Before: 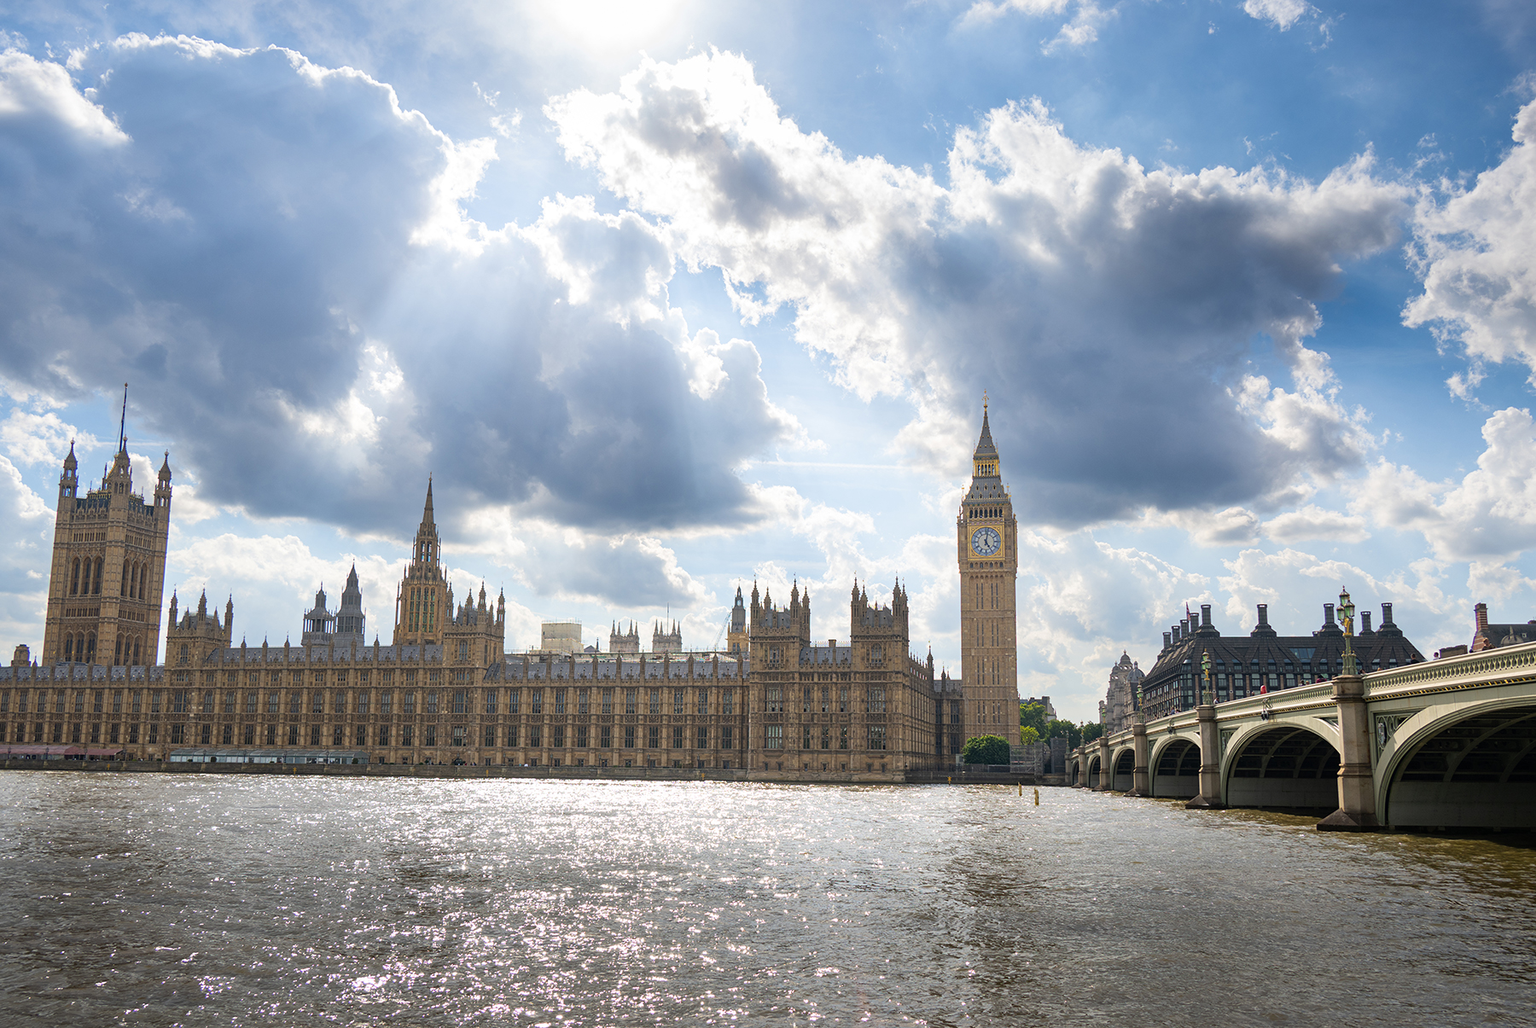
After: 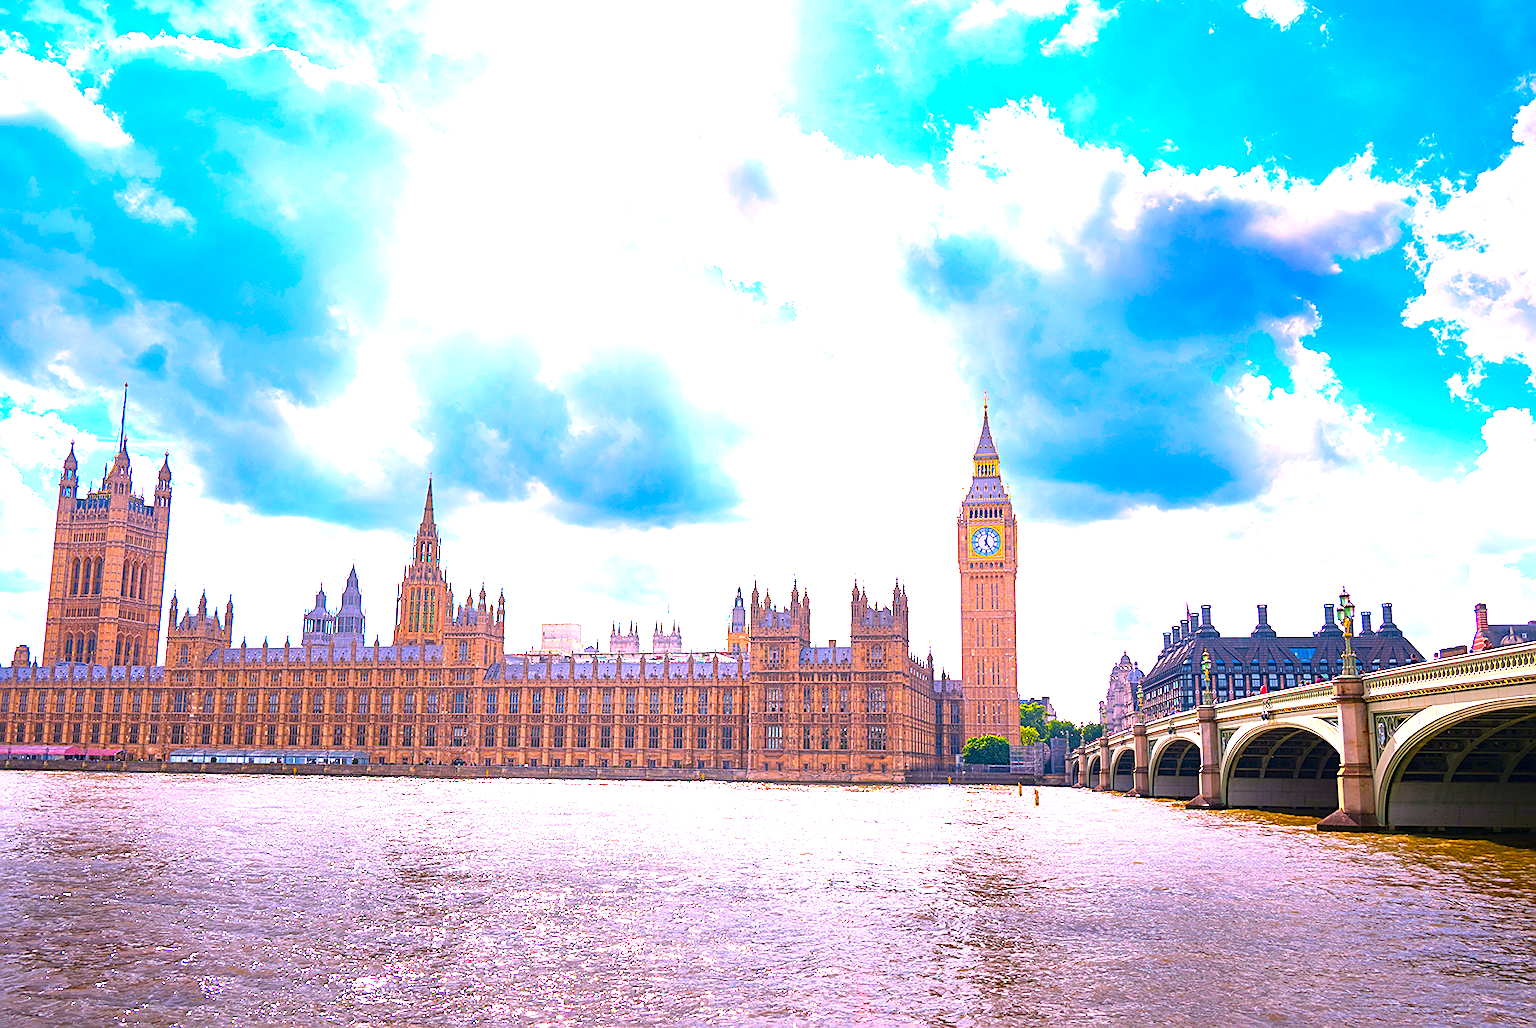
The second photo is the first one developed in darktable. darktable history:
white balance: red 1.066, blue 1.119
sharpen: on, module defaults
exposure: exposure 1.25 EV, compensate exposure bias true, compensate highlight preservation false
color correction: highlights a* 1.59, highlights b* -1.7, saturation 2.48
